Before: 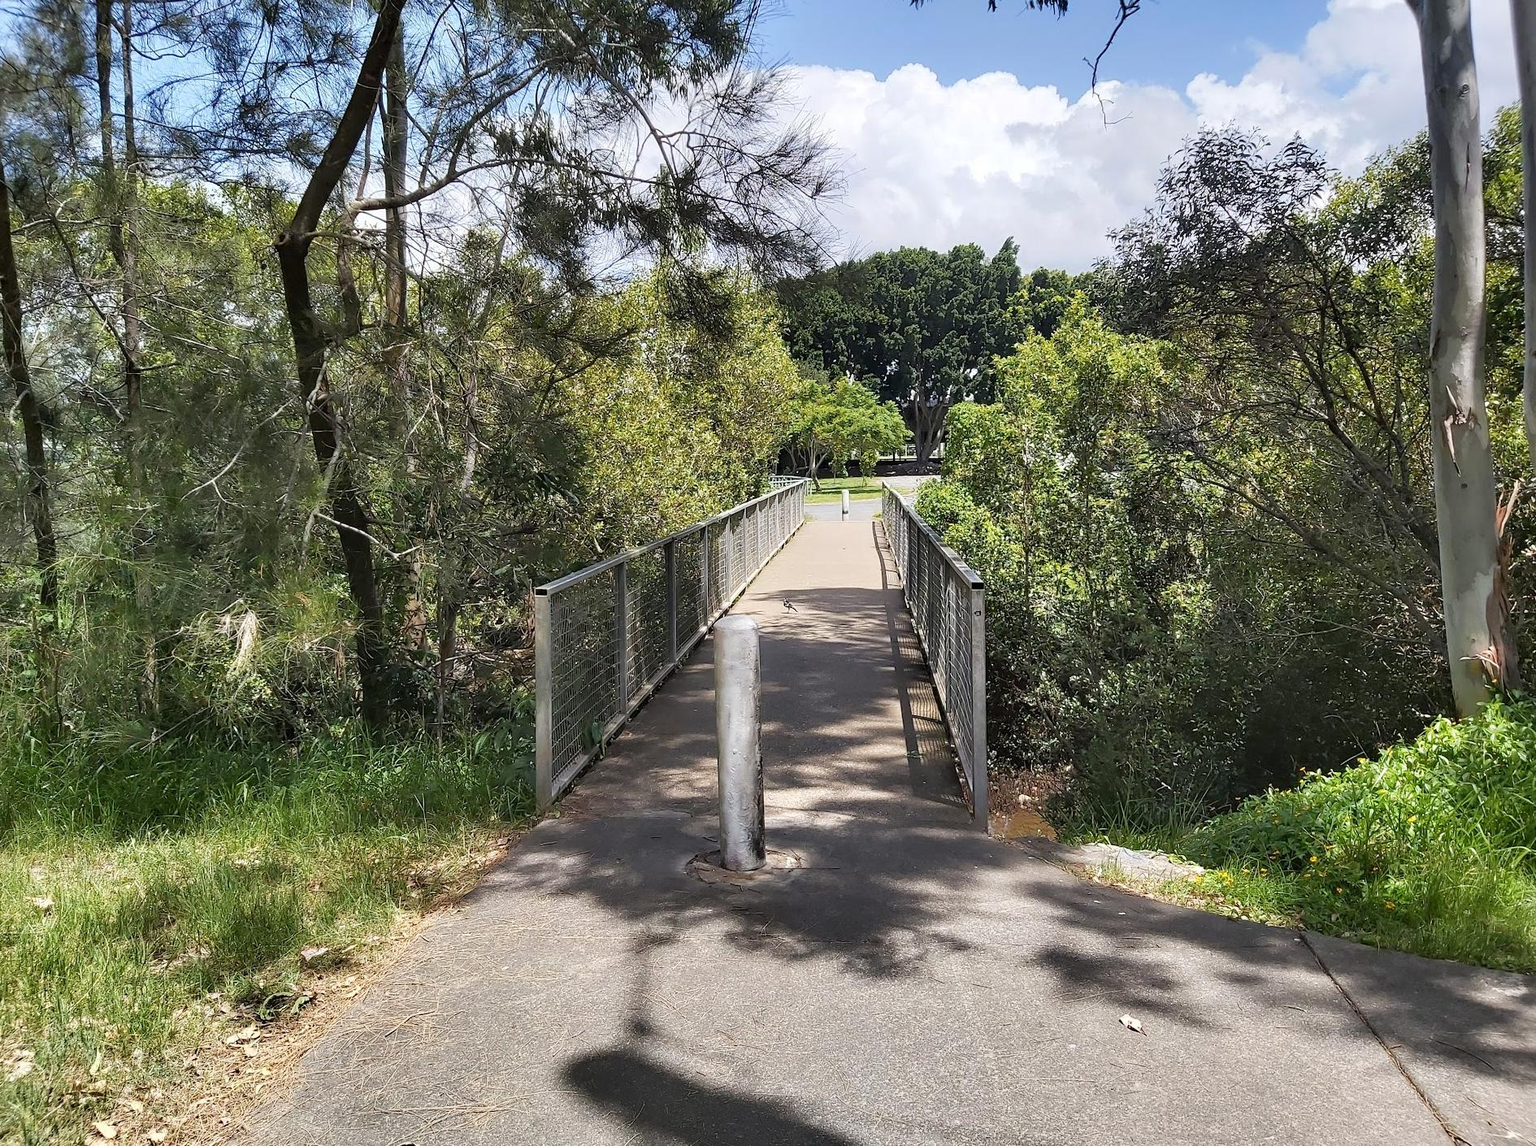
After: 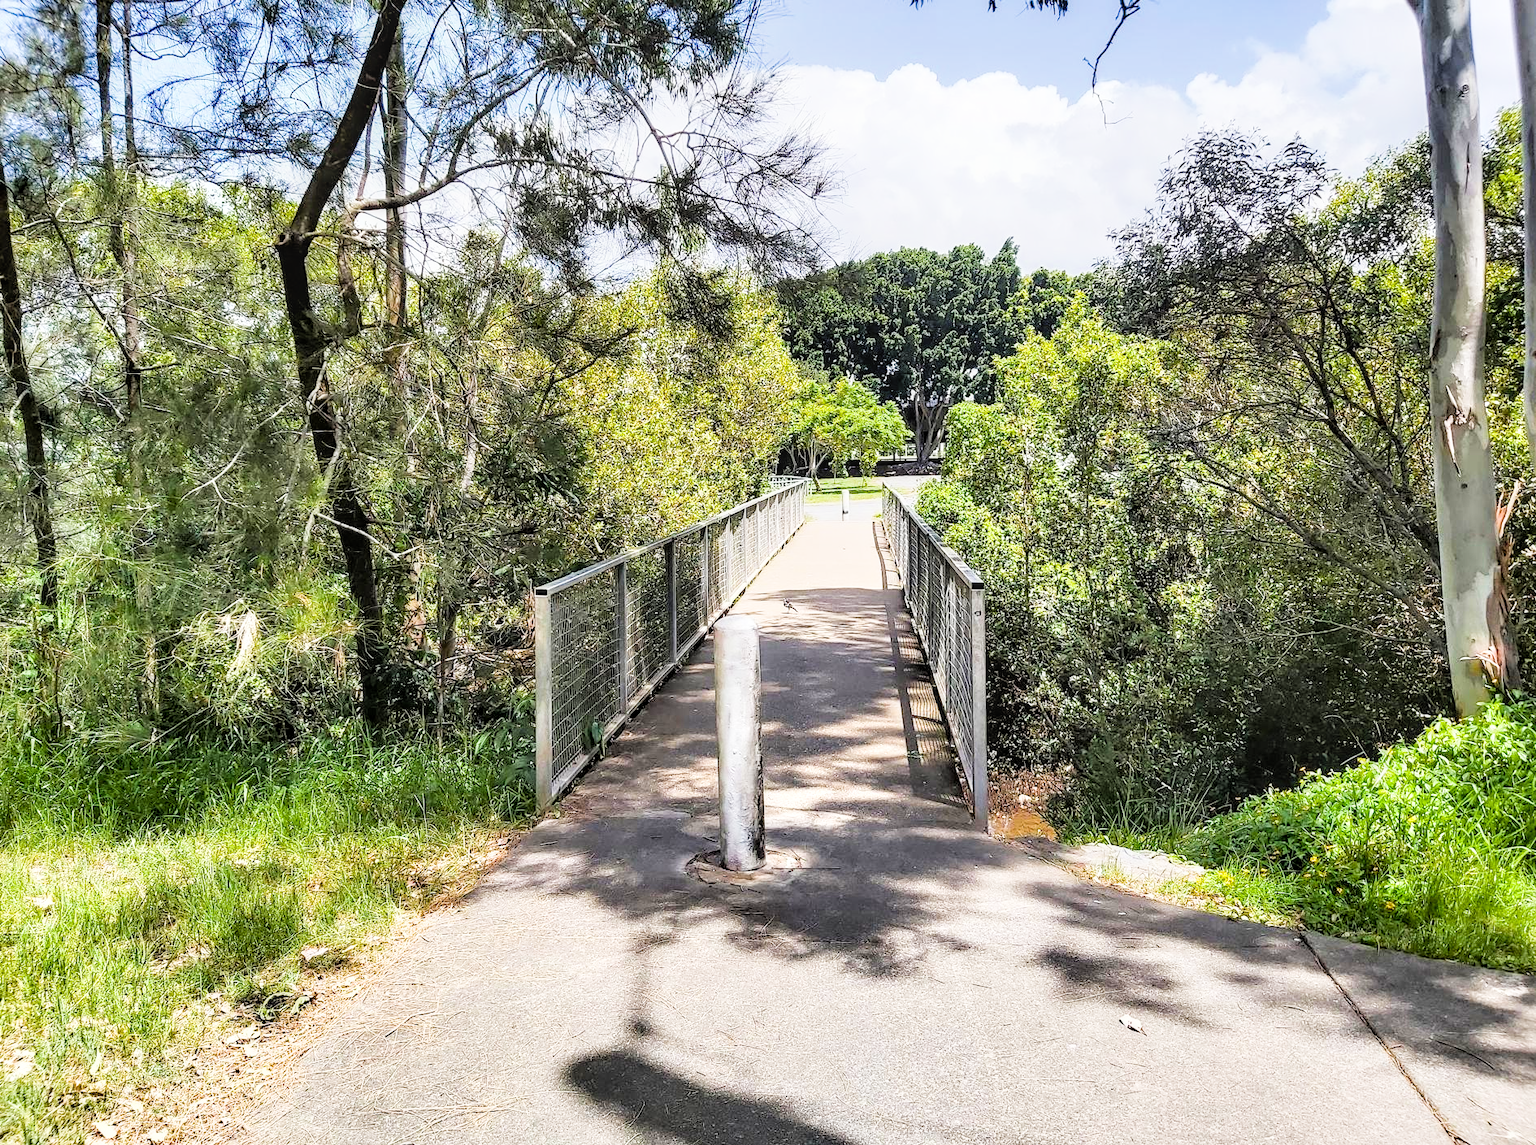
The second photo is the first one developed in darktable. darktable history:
local contrast: on, module defaults
exposure: black level correction 0, exposure 1.3 EV, compensate exposure bias true, compensate highlight preservation false
filmic rgb: black relative exposure -5 EV, hardness 2.88, contrast 1.3, highlights saturation mix -35%
color balance rgb: perceptual saturation grading › global saturation 20%, global vibrance 20%
